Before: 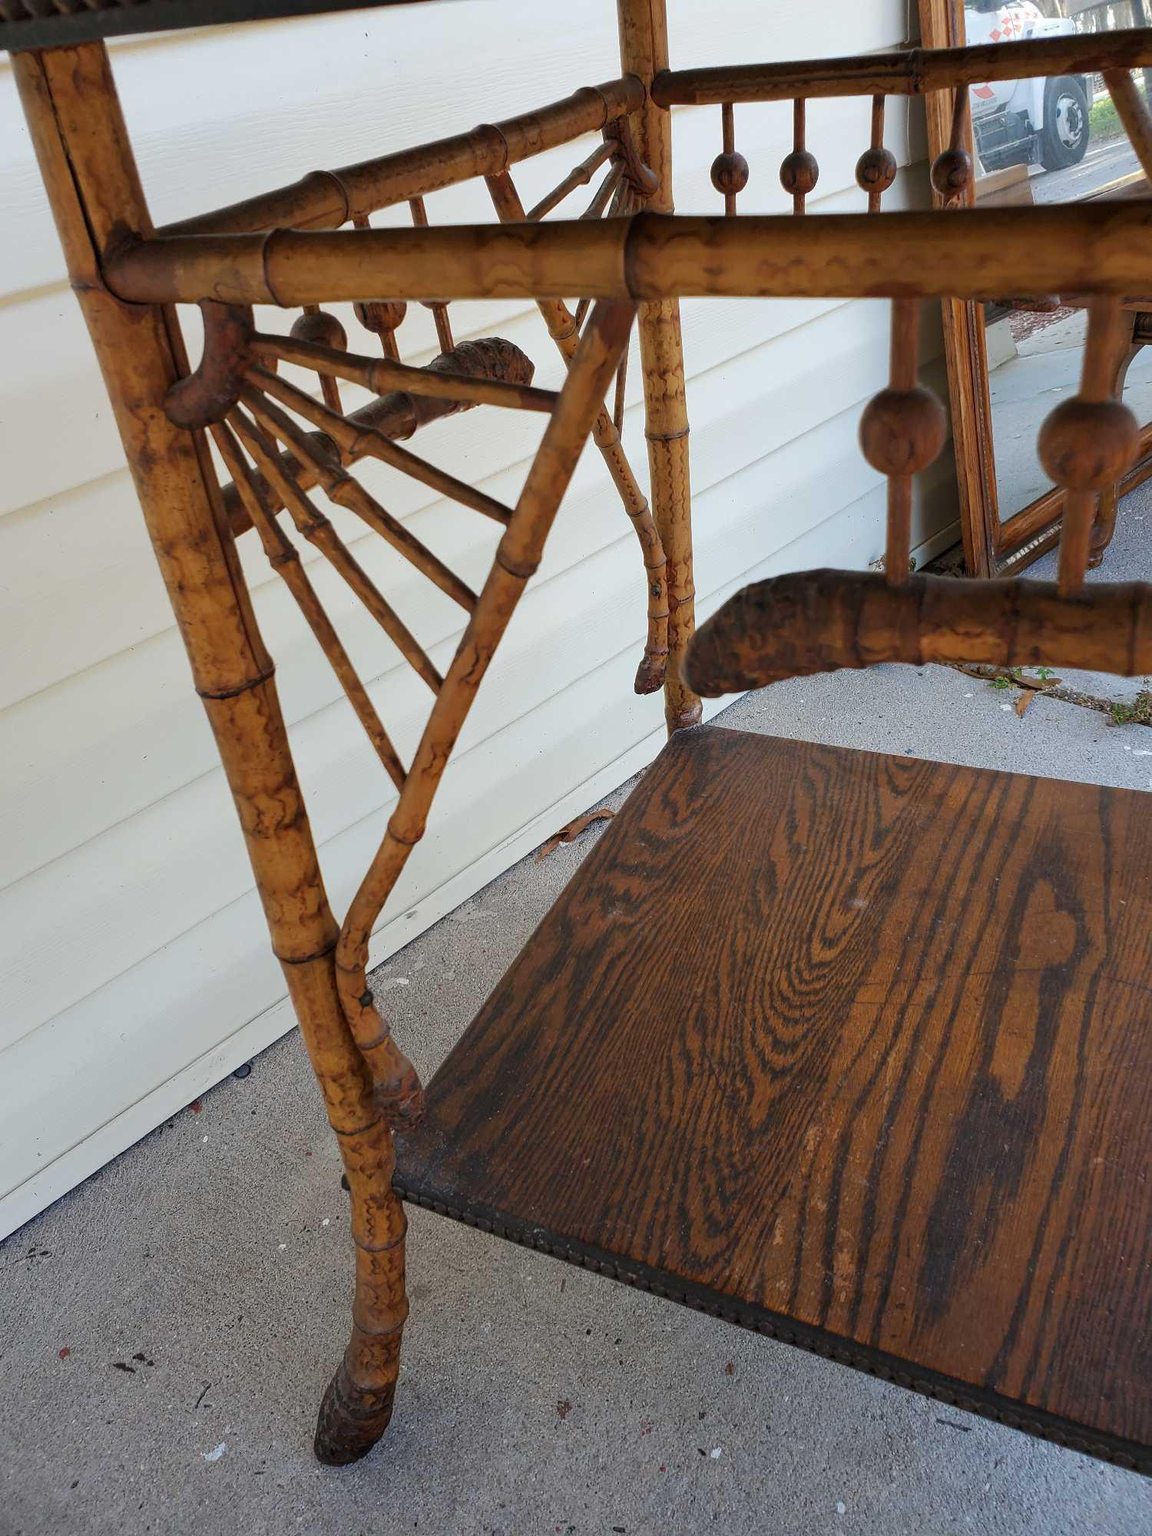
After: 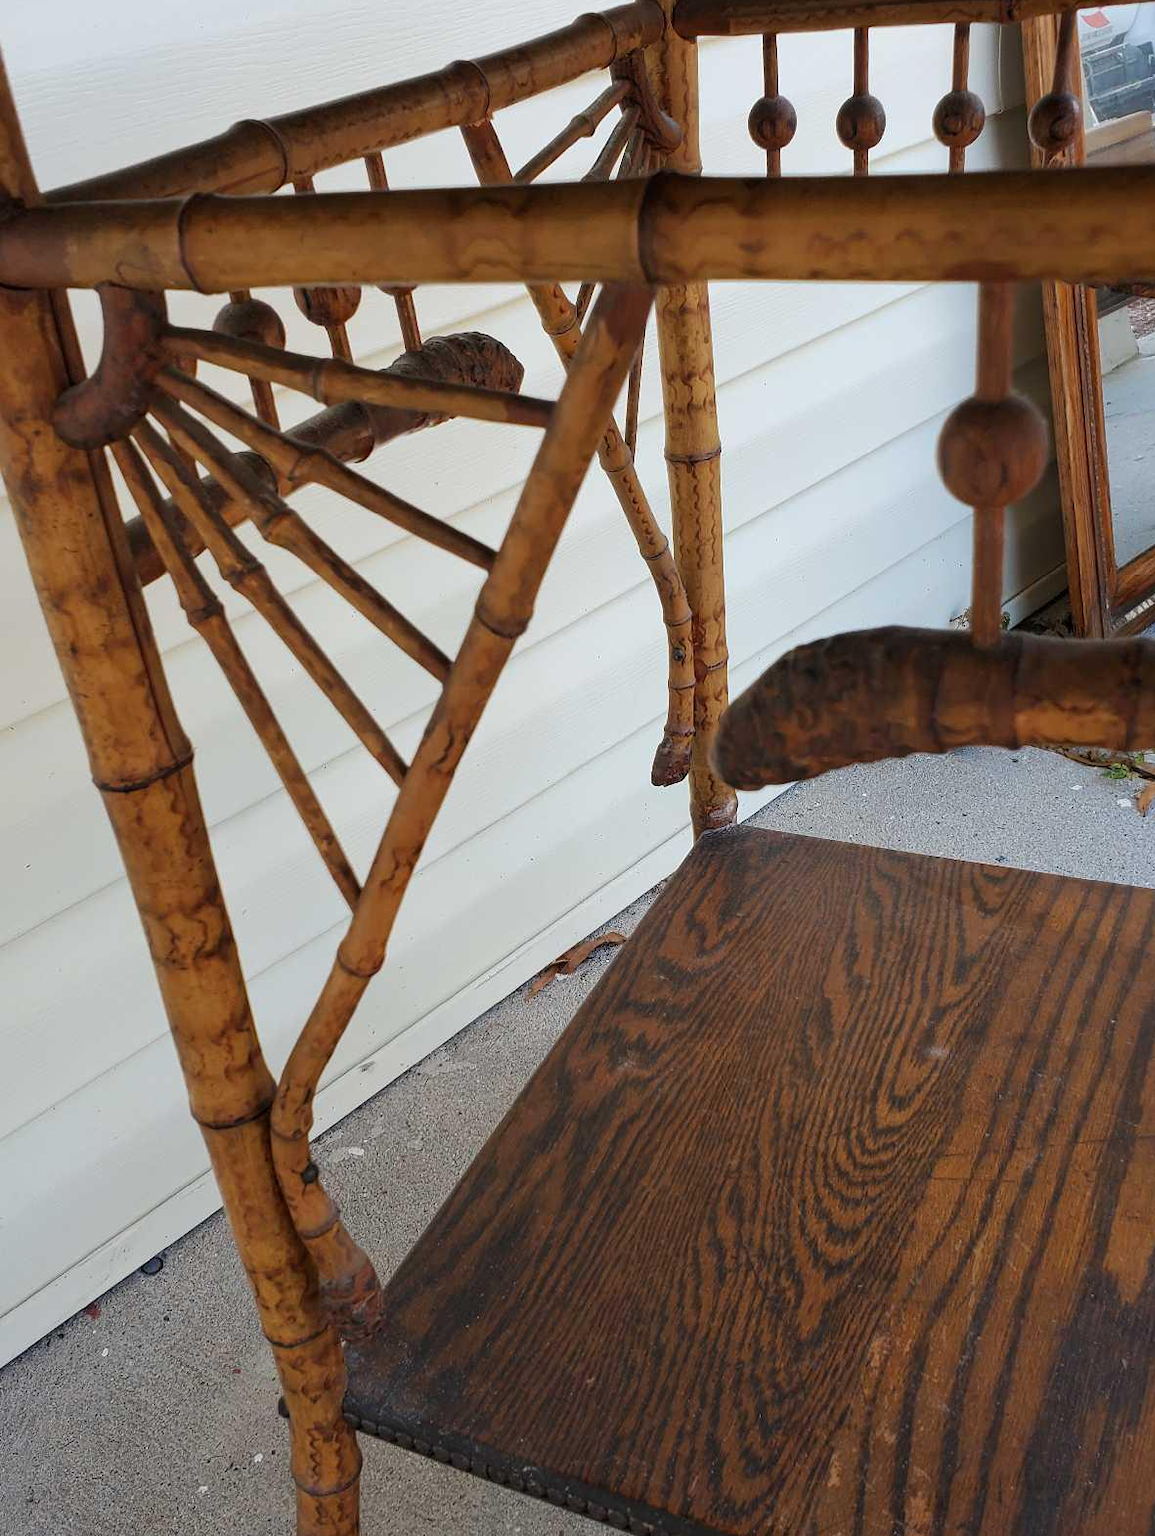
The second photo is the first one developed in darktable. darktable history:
crop and rotate: left 10.708%, top 5.021%, right 10.487%, bottom 16.415%
